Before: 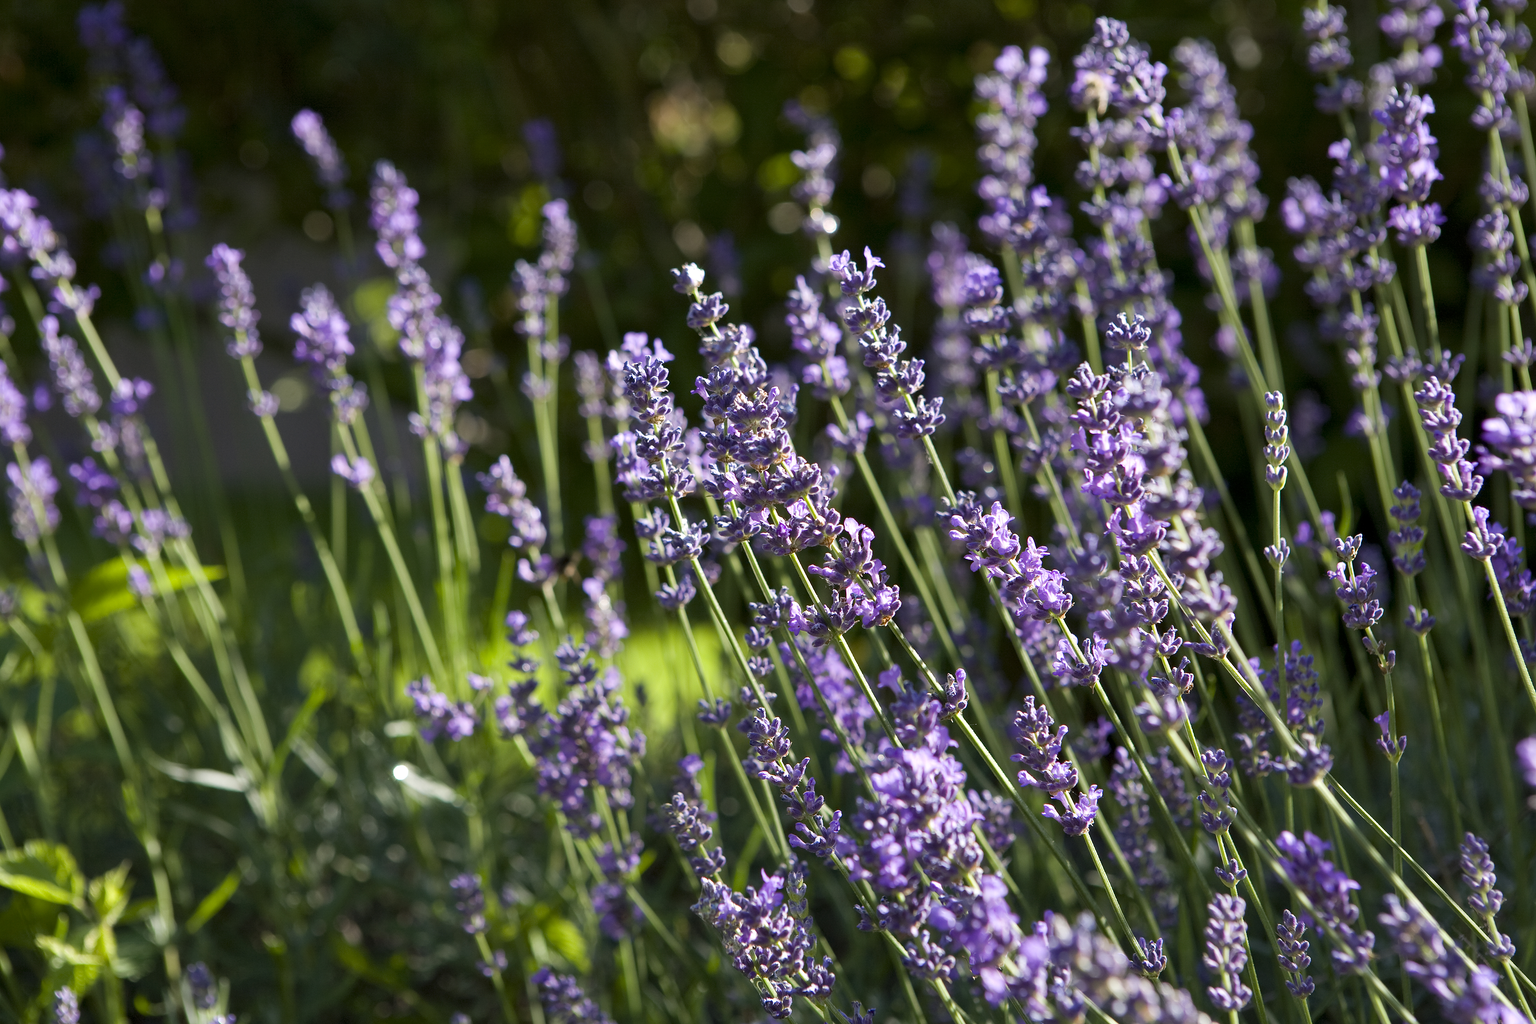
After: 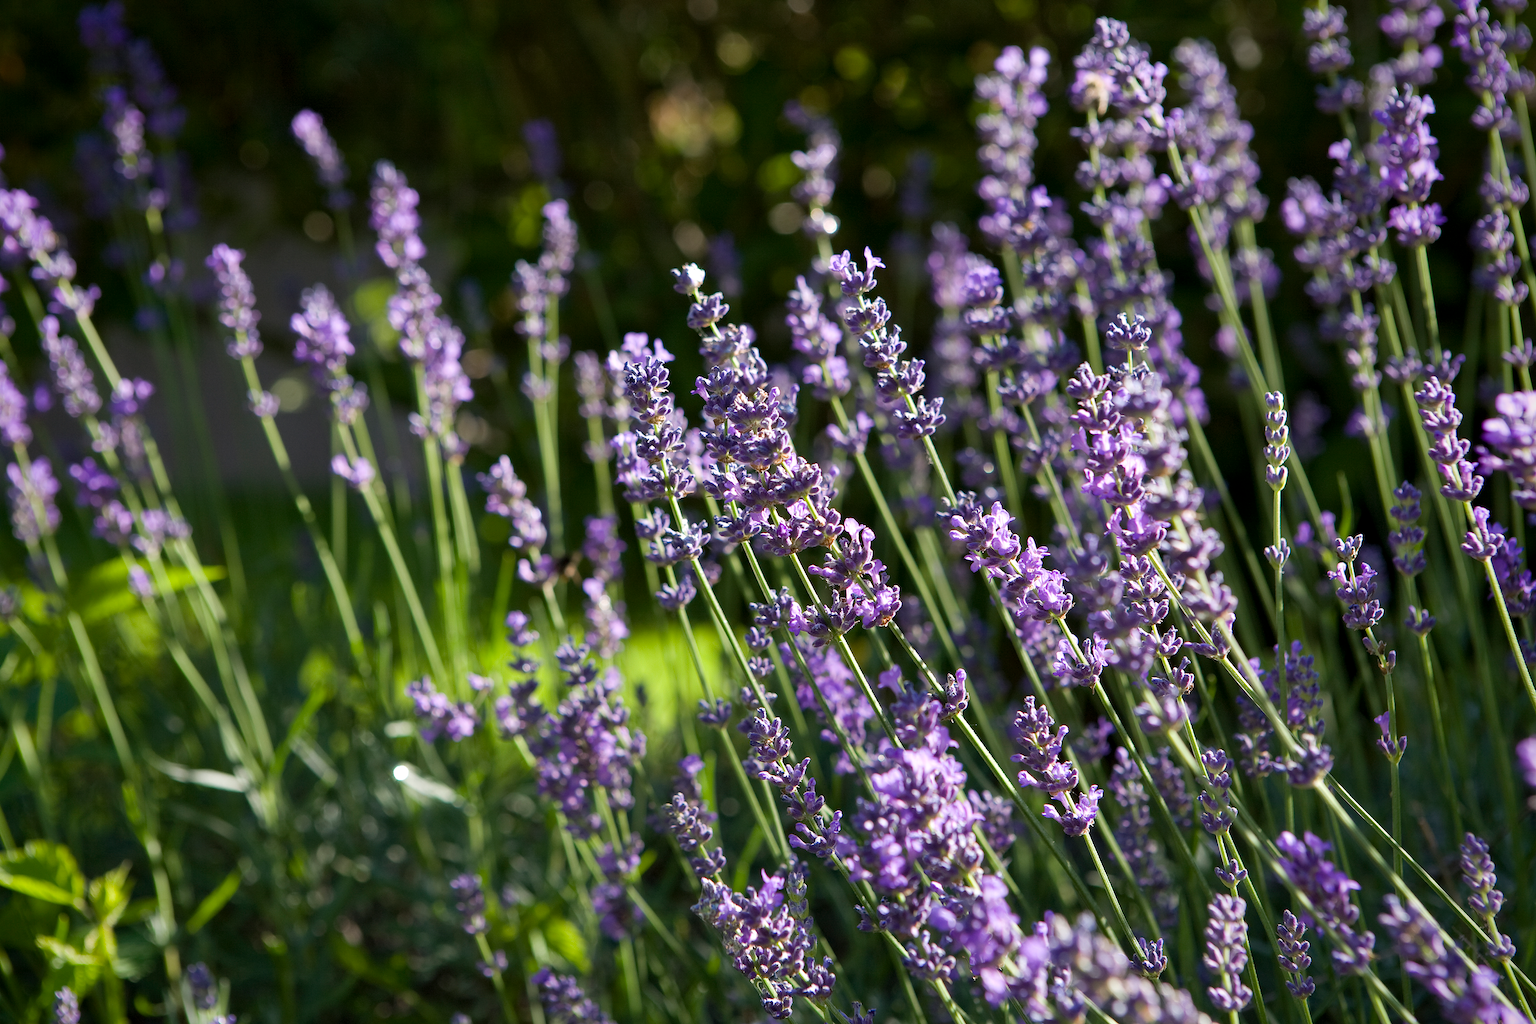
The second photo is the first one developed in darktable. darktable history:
vignetting: fall-off radius 60.84%, saturation 0.378
